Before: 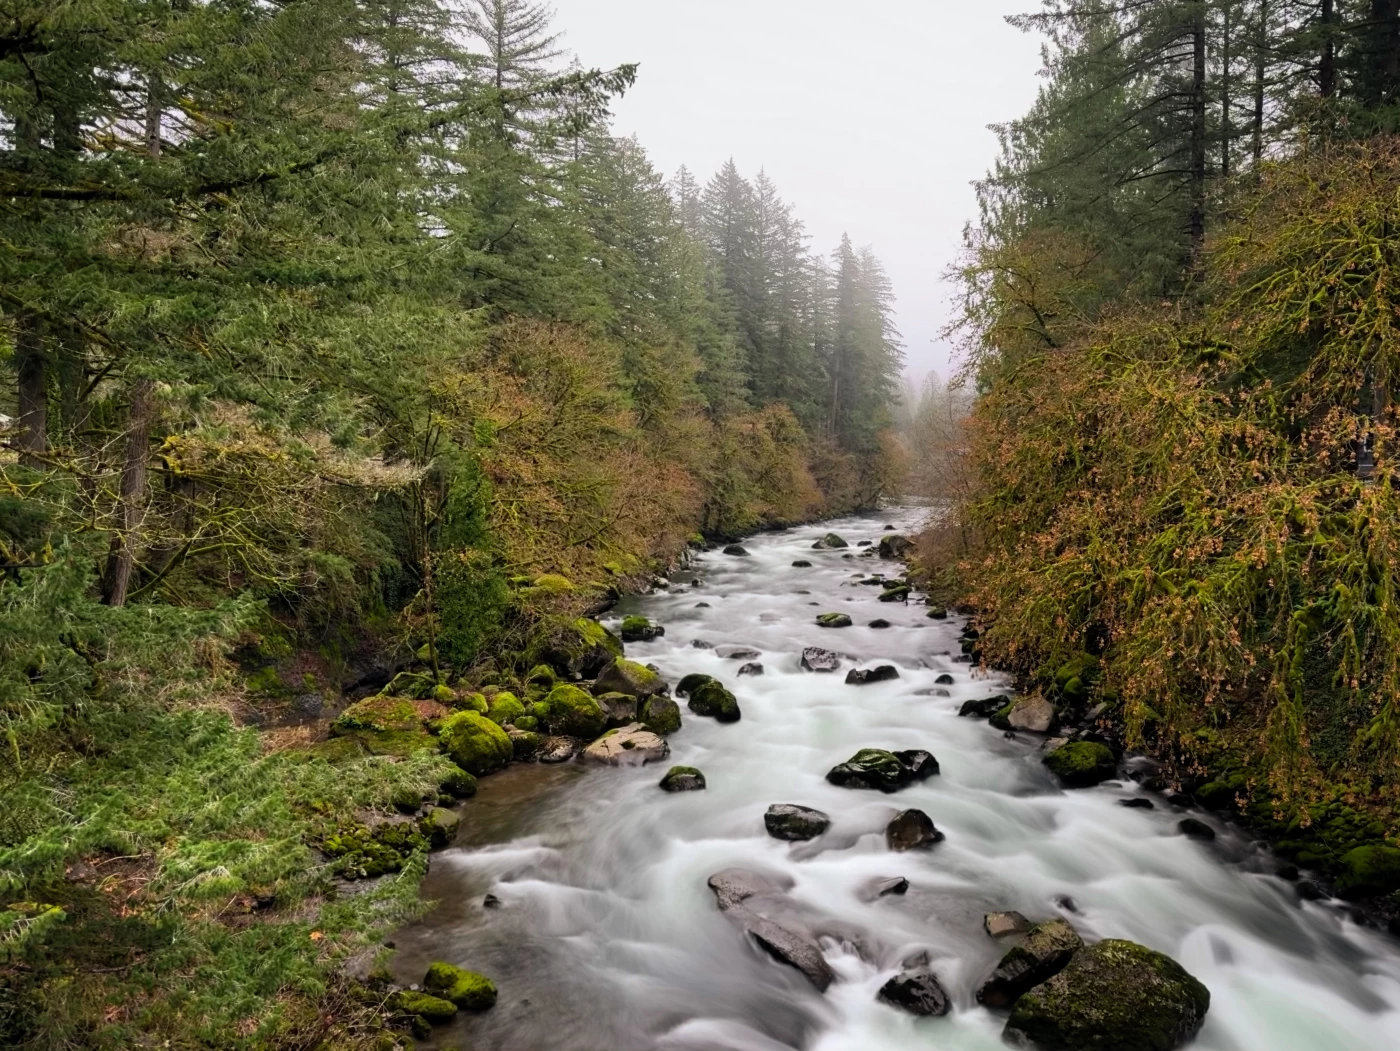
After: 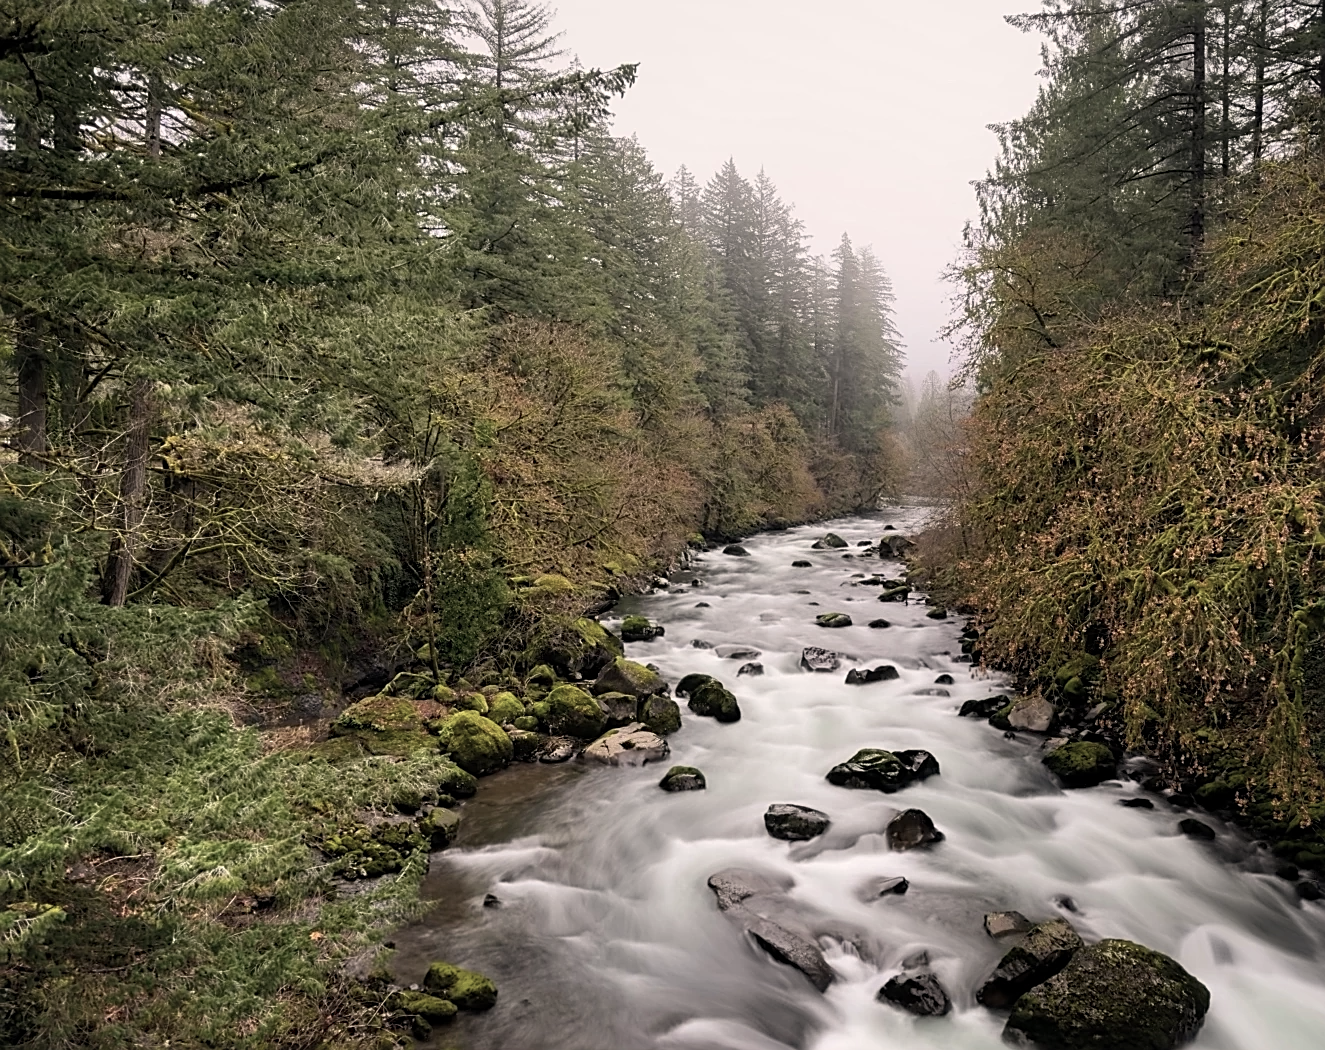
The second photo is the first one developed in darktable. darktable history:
sharpen: amount 0.577
color correction: highlights a* 5.54, highlights b* 5.25, saturation 0.625
crop and rotate: right 5.342%
